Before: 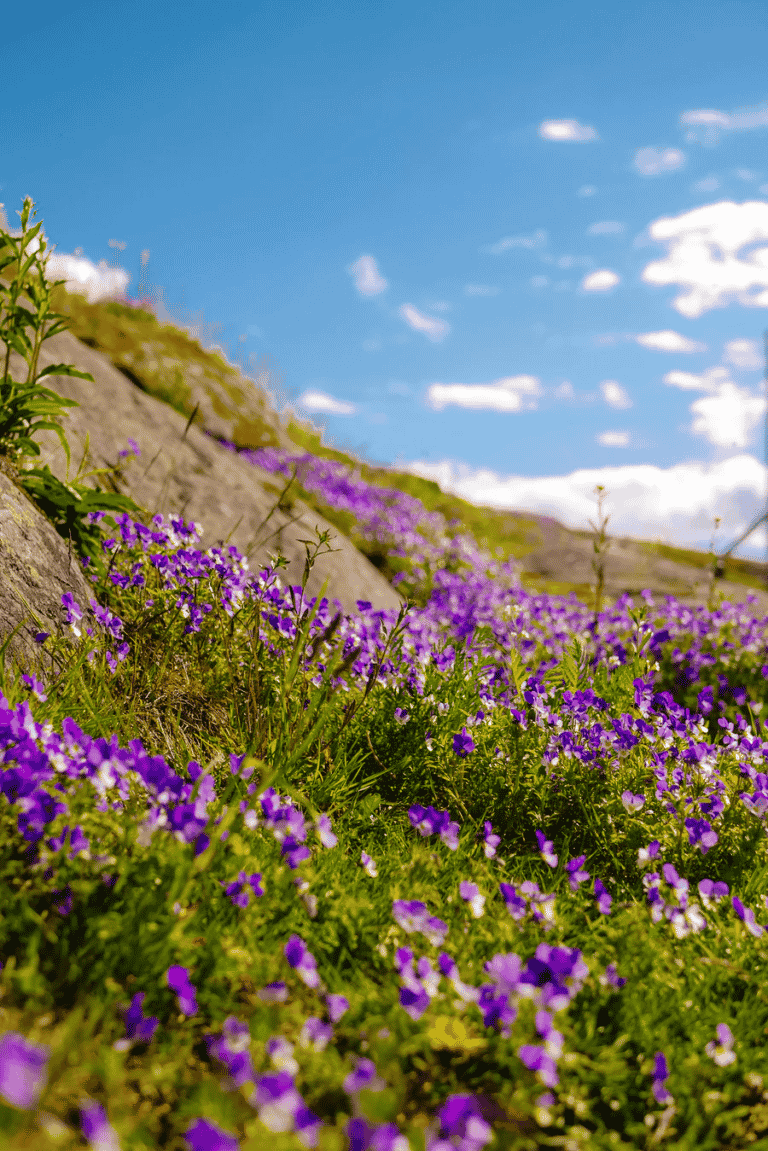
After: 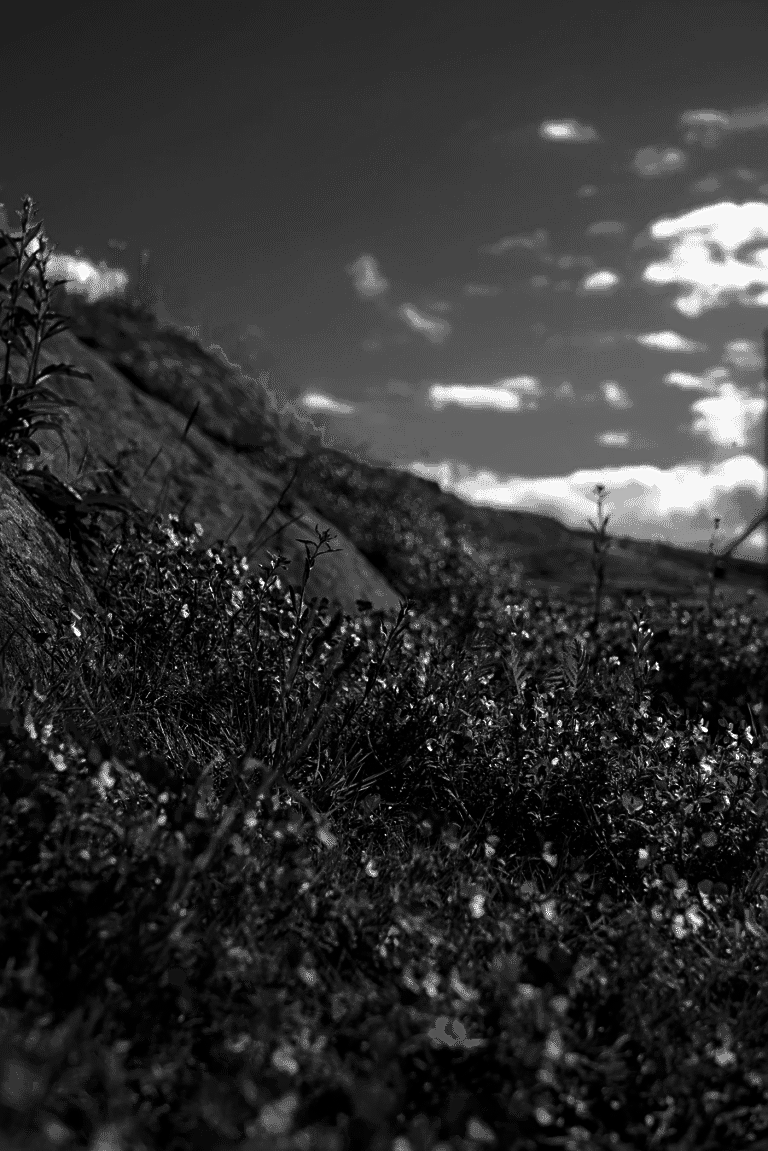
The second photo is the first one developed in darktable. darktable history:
exposure: compensate exposure bias true, compensate highlight preservation false
contrast brightness saturation: contrast 0.02, brightness -1, saturation -1
sharpen: radius 2.529, amount 0.323
